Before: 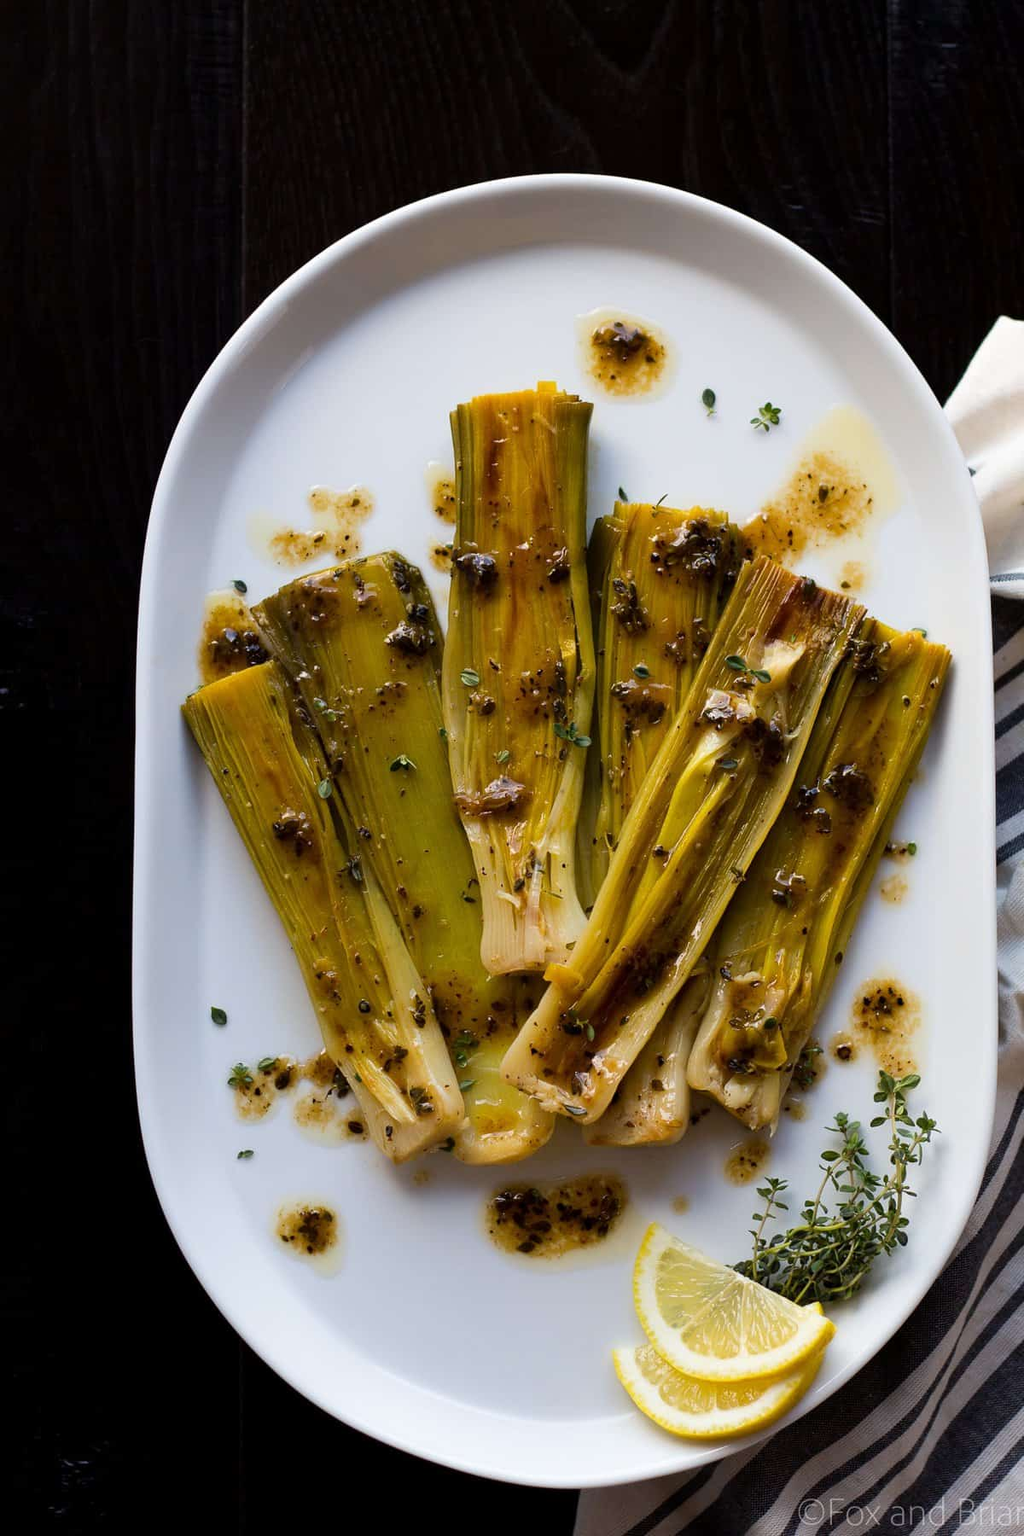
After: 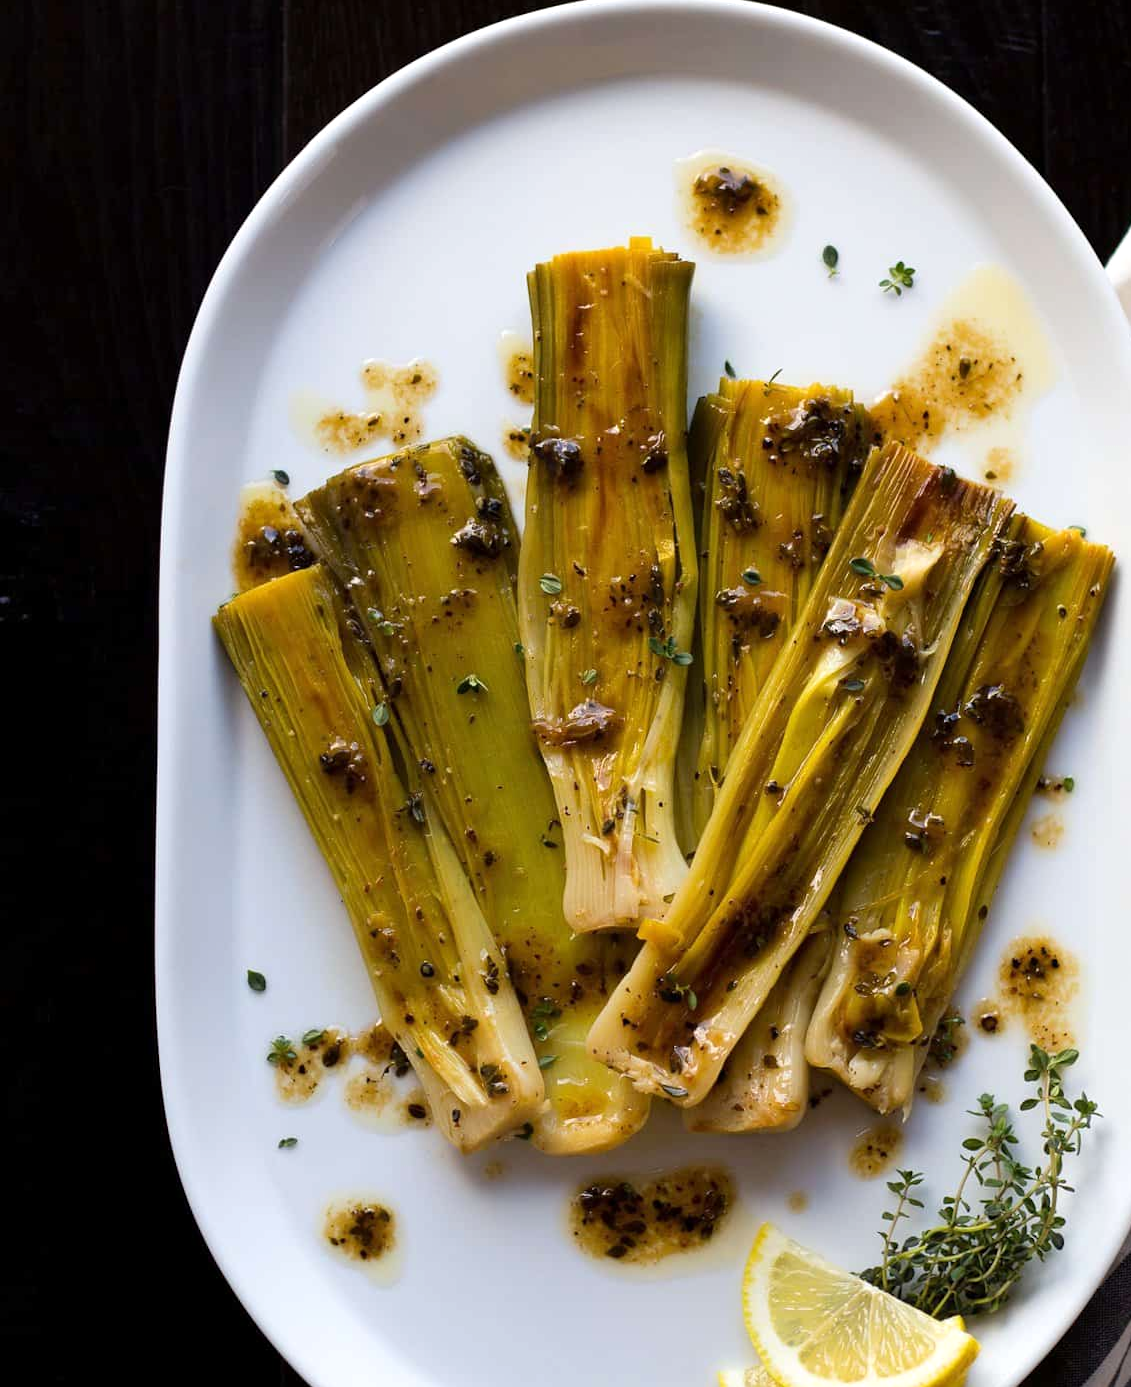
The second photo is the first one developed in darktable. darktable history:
white balance: red 1, blue 1
crop and rotate: angle 0.03°, top 11.643%, right 5.651%, bottom 11.189%
exposure: exposure 0.197 EV, compensate highlight preservation false
